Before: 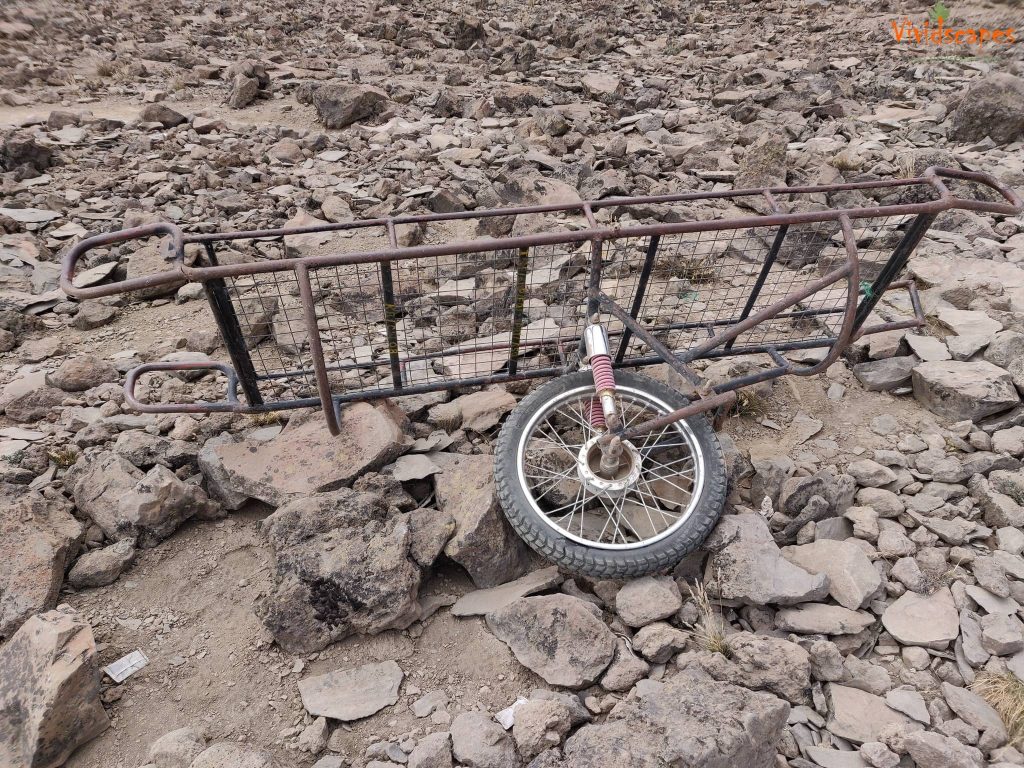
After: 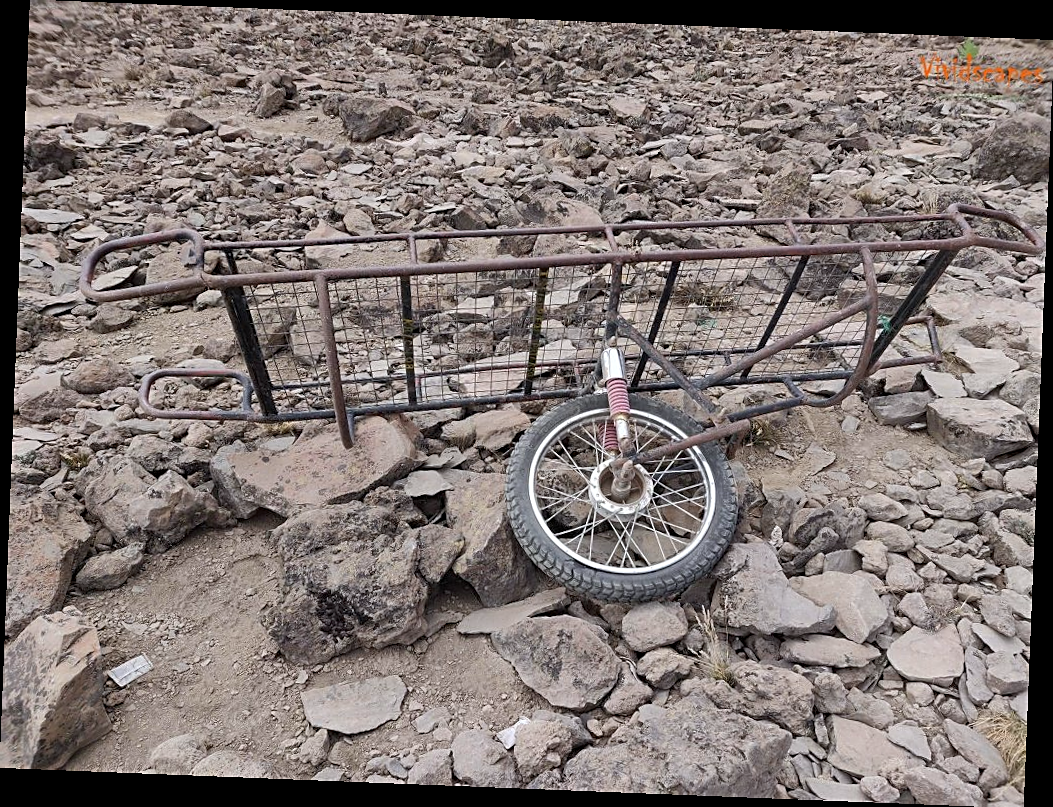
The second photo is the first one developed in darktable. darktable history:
sharpen: on, module defaults
white balance: red 0.982, blue 1.018
rotate and perspective: rotation 2.27°, automatic cropping off
